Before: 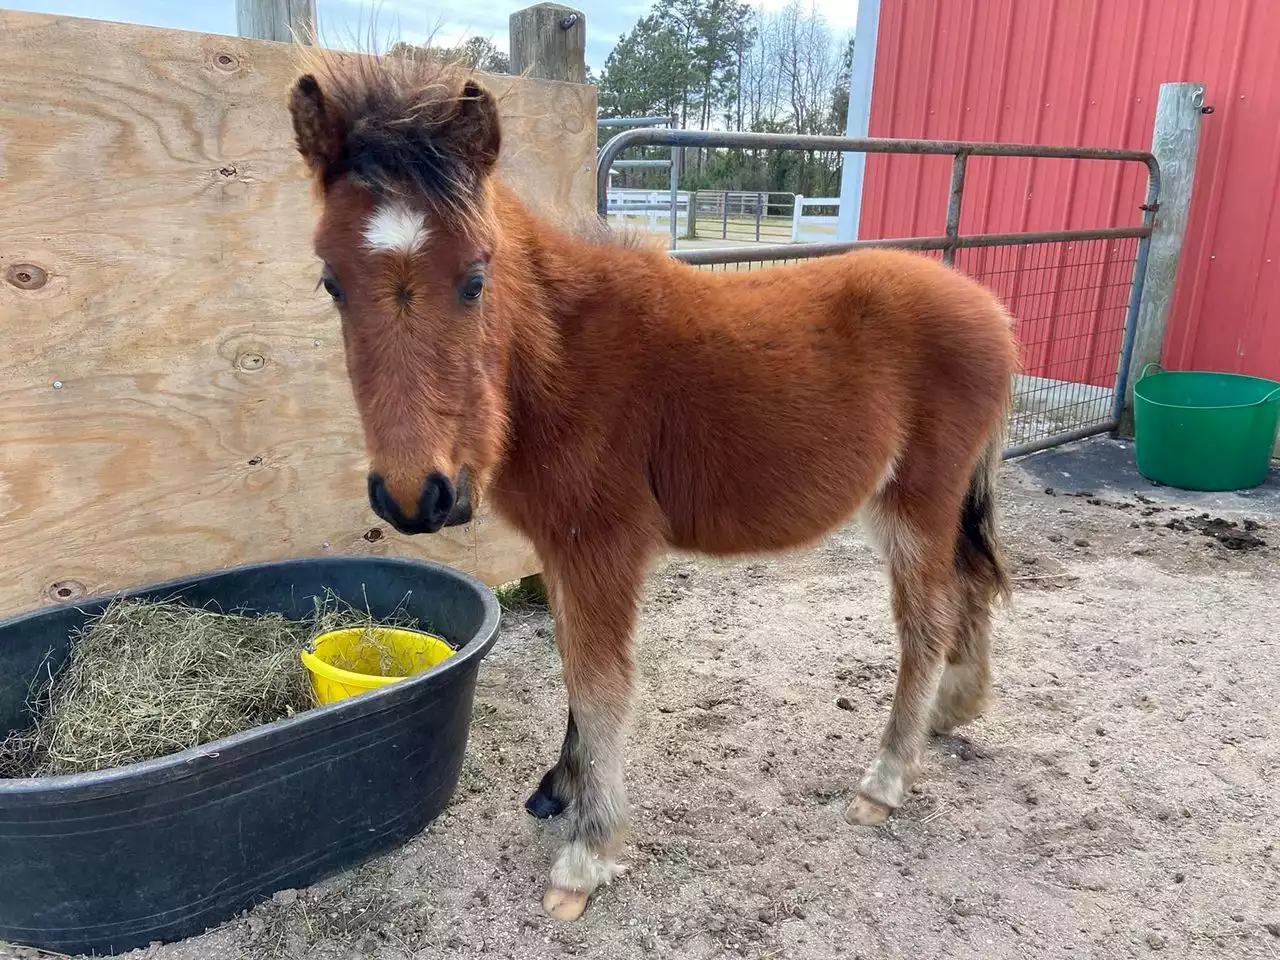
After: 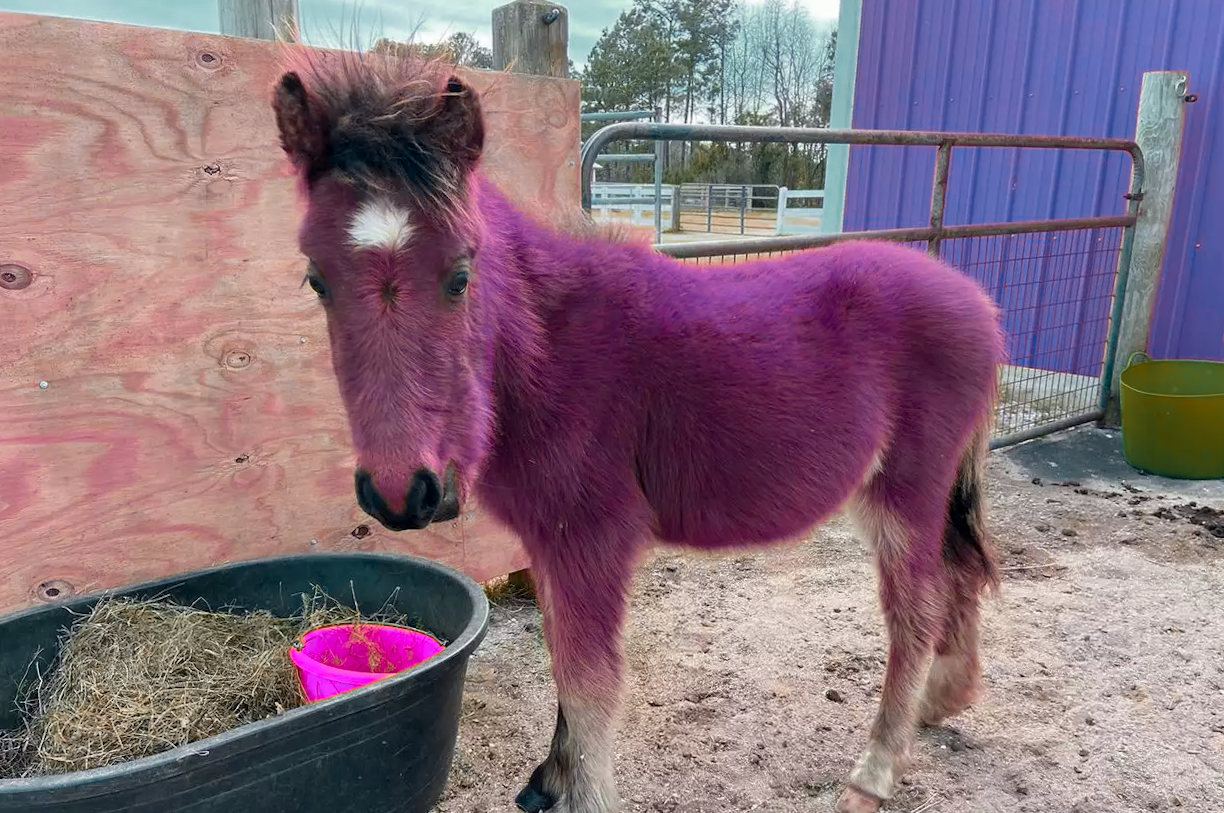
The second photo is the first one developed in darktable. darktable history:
crop and rotate: angle 0.564°, left 0.438%, right 2.651%, bottom 14.159%
color zones: curves: ch0 [(0.826, 0.353)]; ch1 [(0.242, 0.647) (0.889, 0.342)]; ch2 [(0.246, 0.089) (0.969, 0.068)]
